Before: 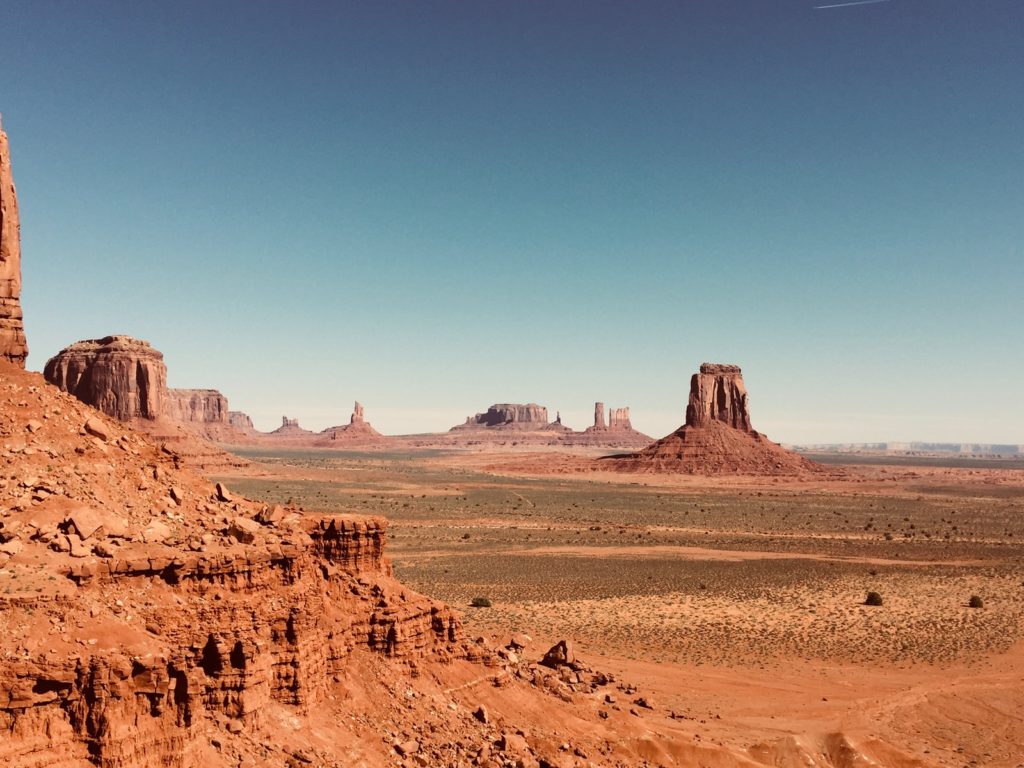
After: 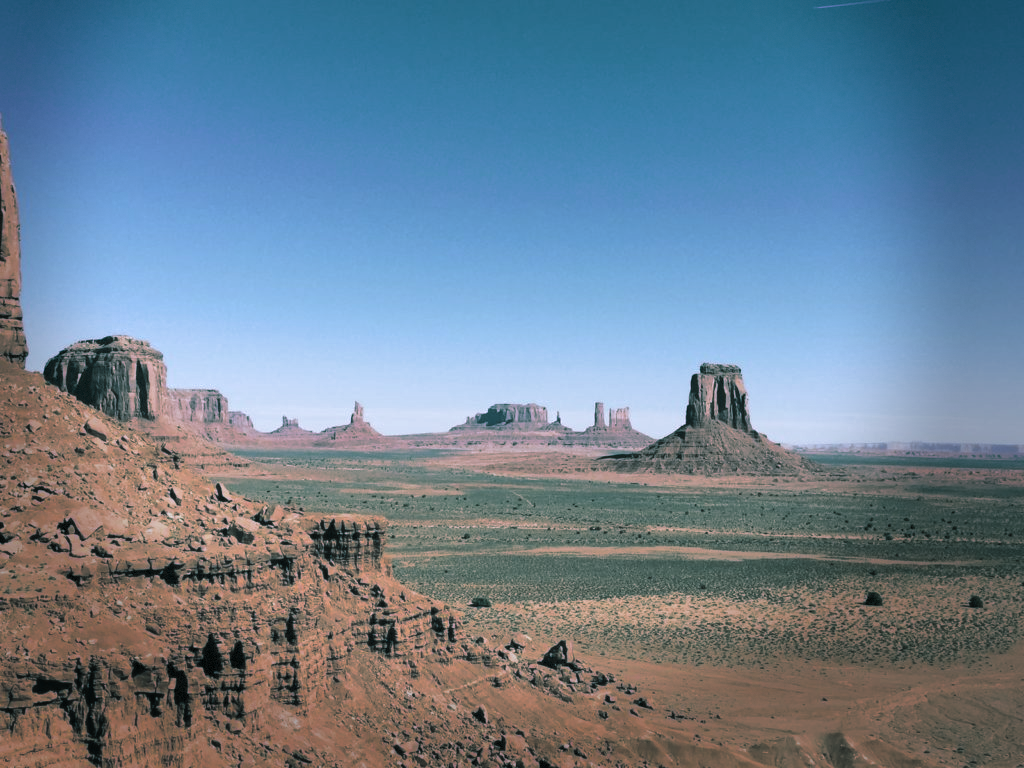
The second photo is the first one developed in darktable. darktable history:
exposure: black level correction 0, compensate exposure bias true, compensate highlight preservation false
contrast brightness saturation: saturation -0.05
vignetting: fall-off start 68.33%, fall-off radius 30%, saturation 0.042, center (-0.066, -0.311), width/height ratio 0.992, shape 0.85, dithering 8-bit output
white balance: red 0.871, blue 1.249
split-toning: shadows › hue 183.6°, shadows › saturation 0.52, highlights › hue 0°, highlights › saturation 0
